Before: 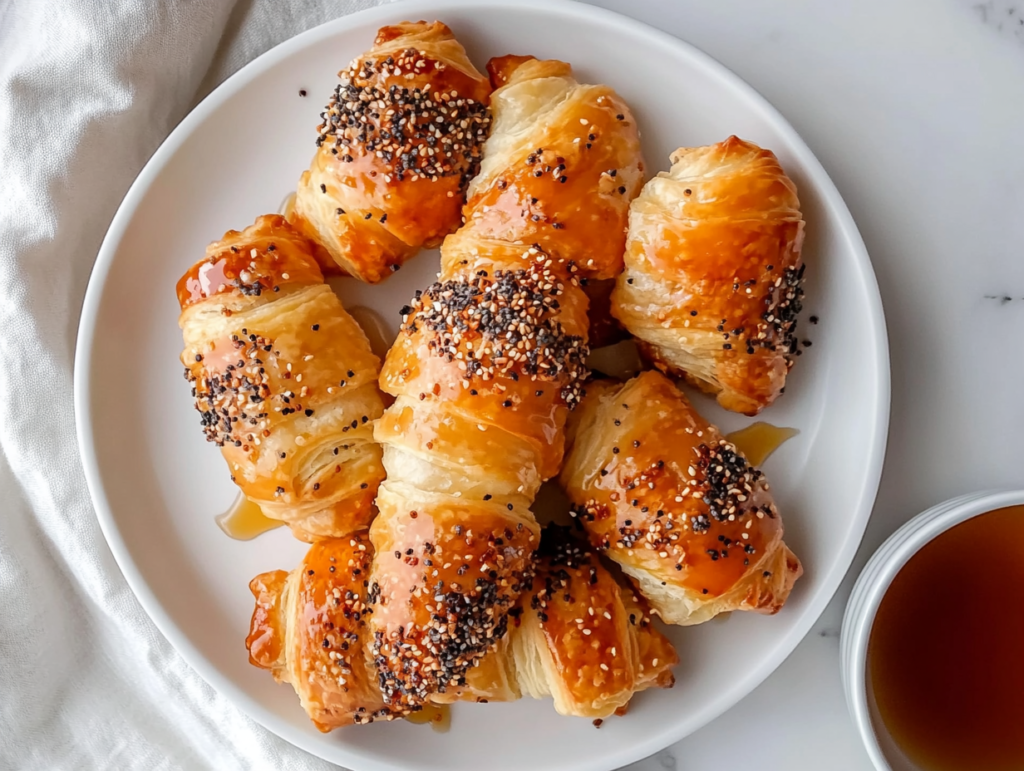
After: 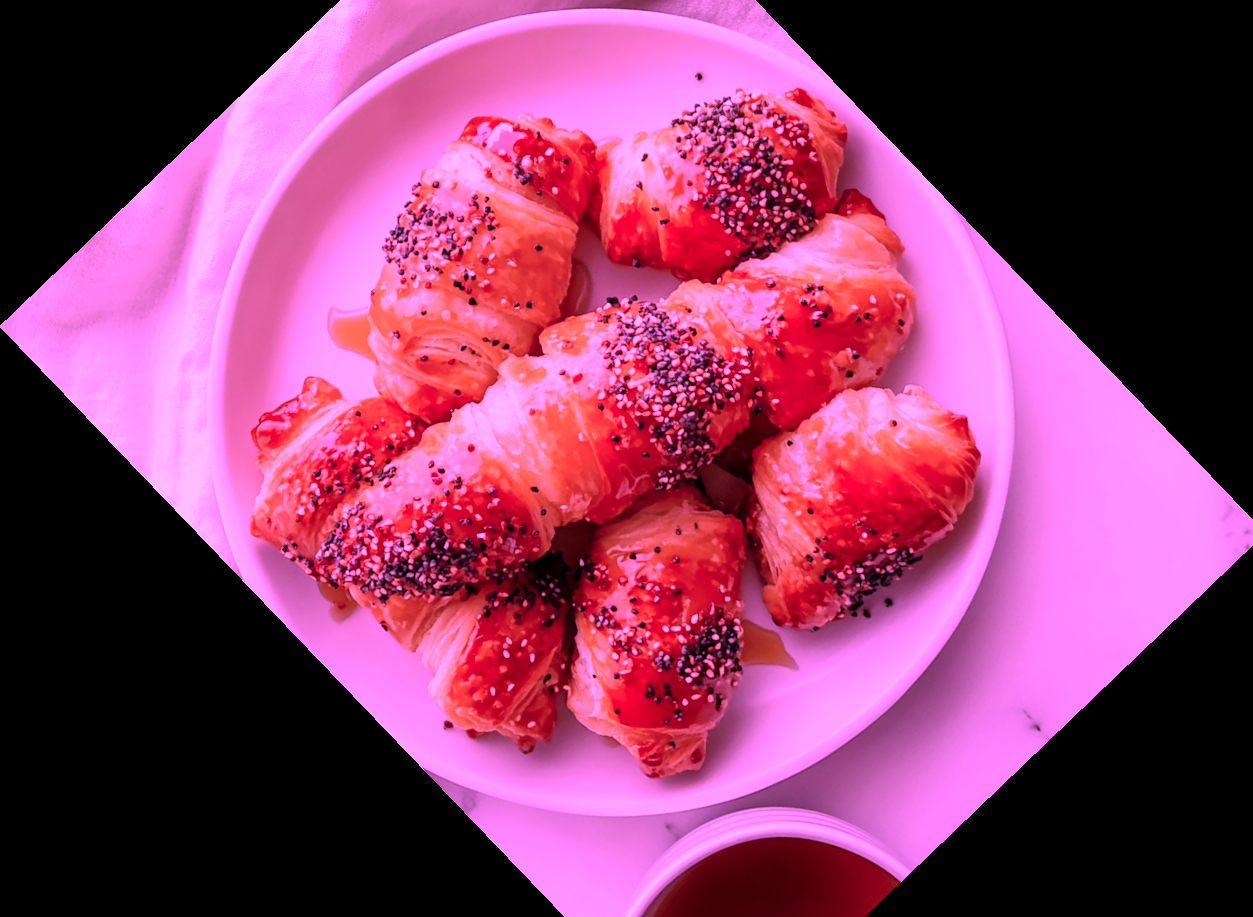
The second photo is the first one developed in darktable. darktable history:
color calibration: illuminant custom, x 0.261, y 0.521, temperature 7054.11 K
crop and rotate: angle -46.26°, top 16.234%, right 0.912%, bottom 11.704%
